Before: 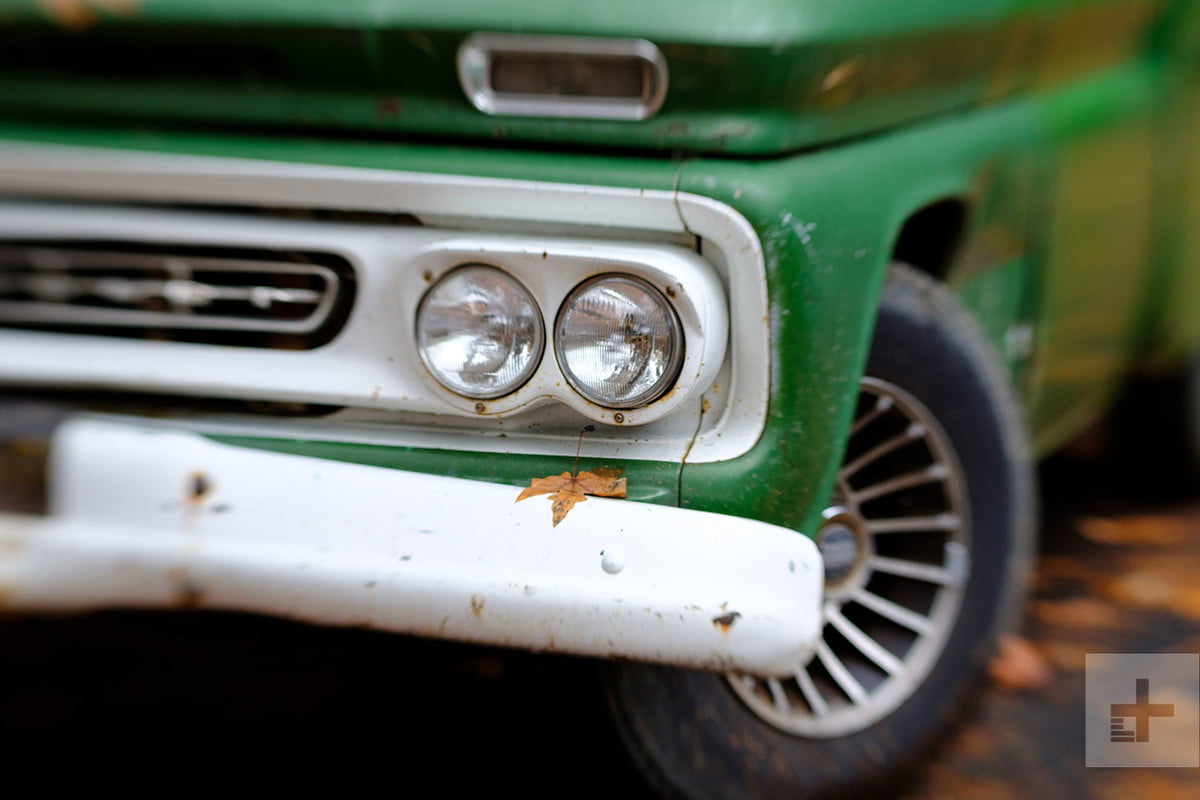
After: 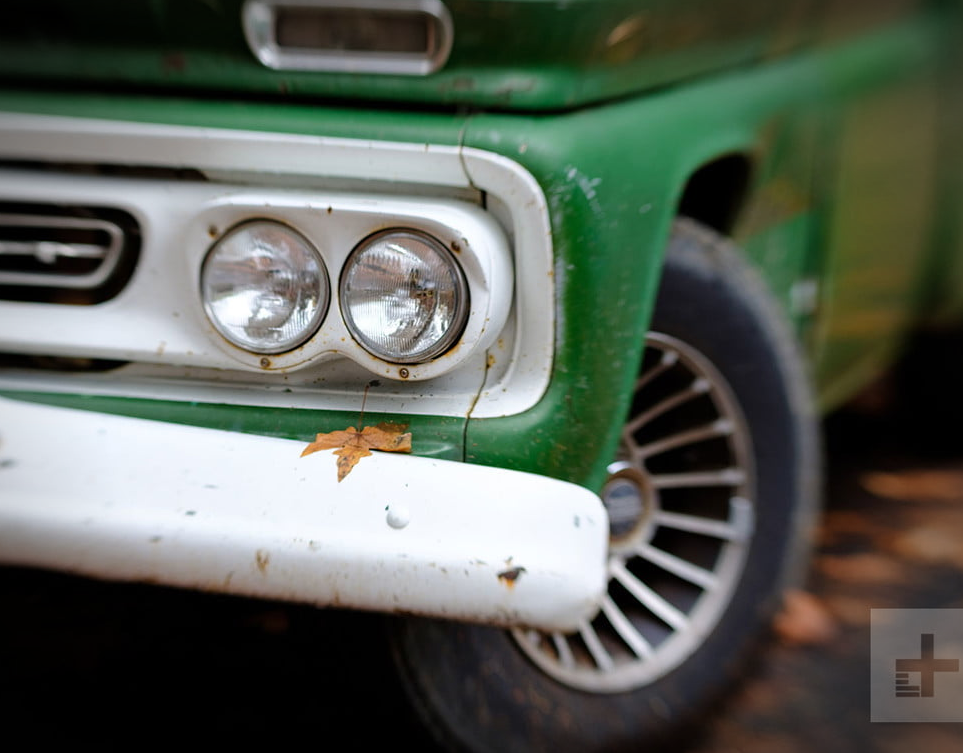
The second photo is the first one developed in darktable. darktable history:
vignetting: automatic ratio true
crop and rotate: left 17.959%, top 5.771%, right 1.742%
